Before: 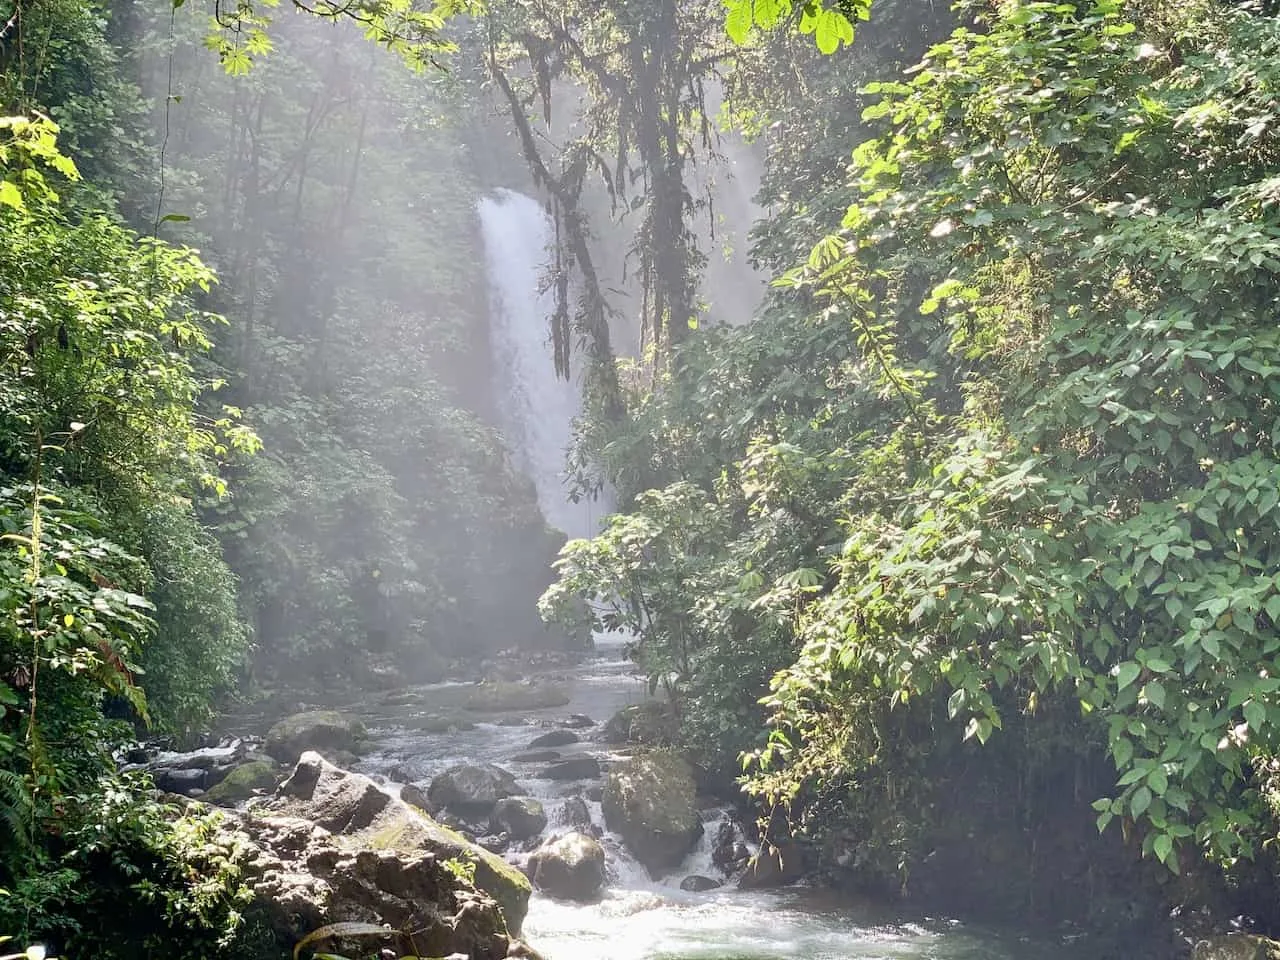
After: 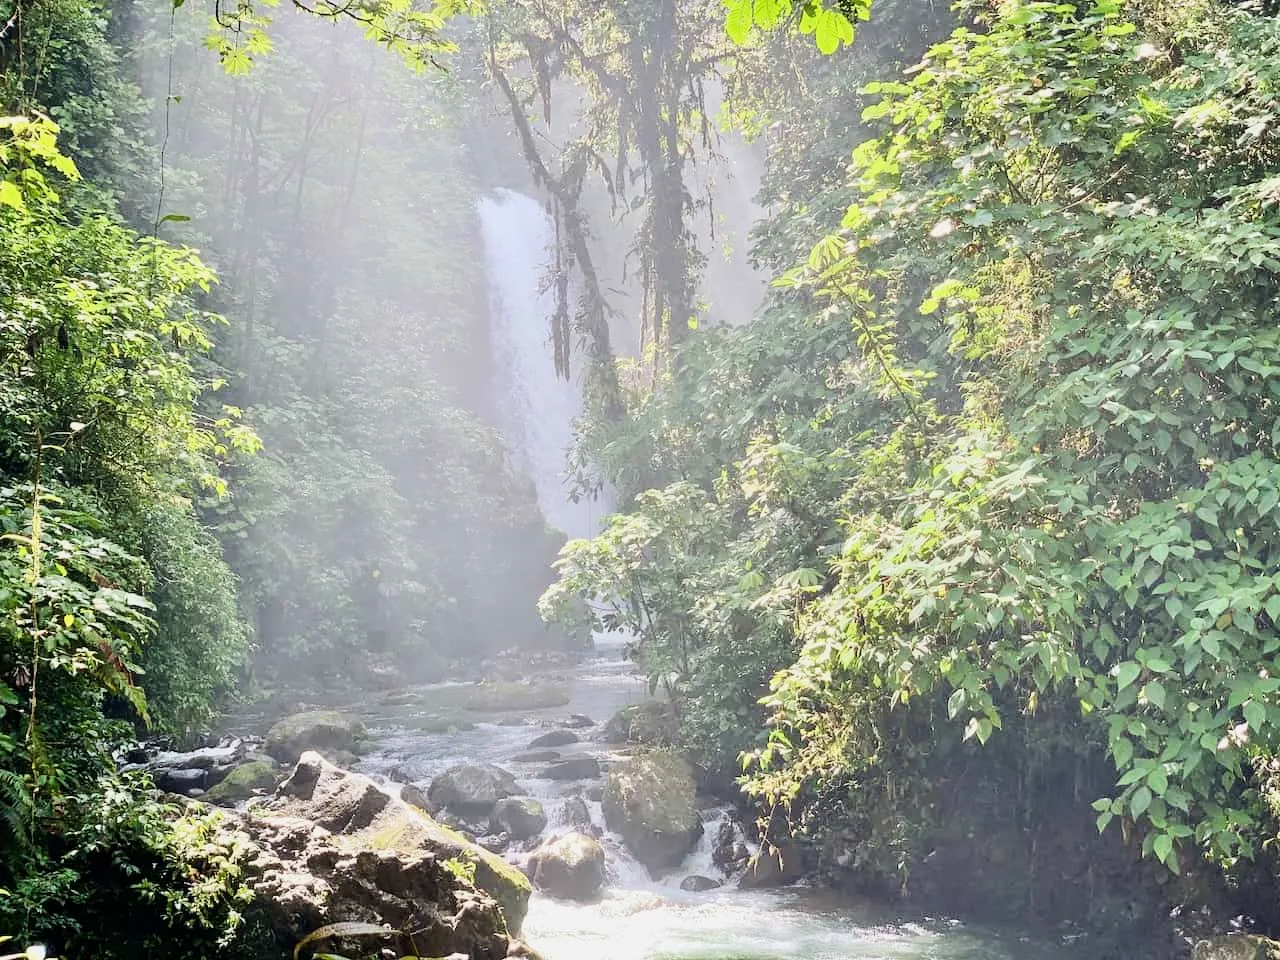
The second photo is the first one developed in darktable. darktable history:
tone curve: curves: ch0 [(0, 0) (0.11, 0.081) (0.256, 0.259) (0.398, 0.475) (0.498, 0.611) (0.65, 0.757) (0.835, 0.883) (1, 0.961)]; ch1 [(0, 0) (0.346, 0.307) (0.408, 0.369) (0.453, 0.457) (0.482, 0.479) (0.502, 0.498) (0.521, 0.51) (0.553, 0.554) (0.618, 0.65) (0.693, 0.727) (1, 1)]; ch2 [(0, 0) (0.366, 0.337) (0.434, 0.46) (0.485, 0.494) (0.5, 0.494) (0.511, 0.508) (0.537, 0.55) (0.579, 0.599) (0.621, 0.693) (1, 1)], color space Lab, linked channels, preserve colors none
